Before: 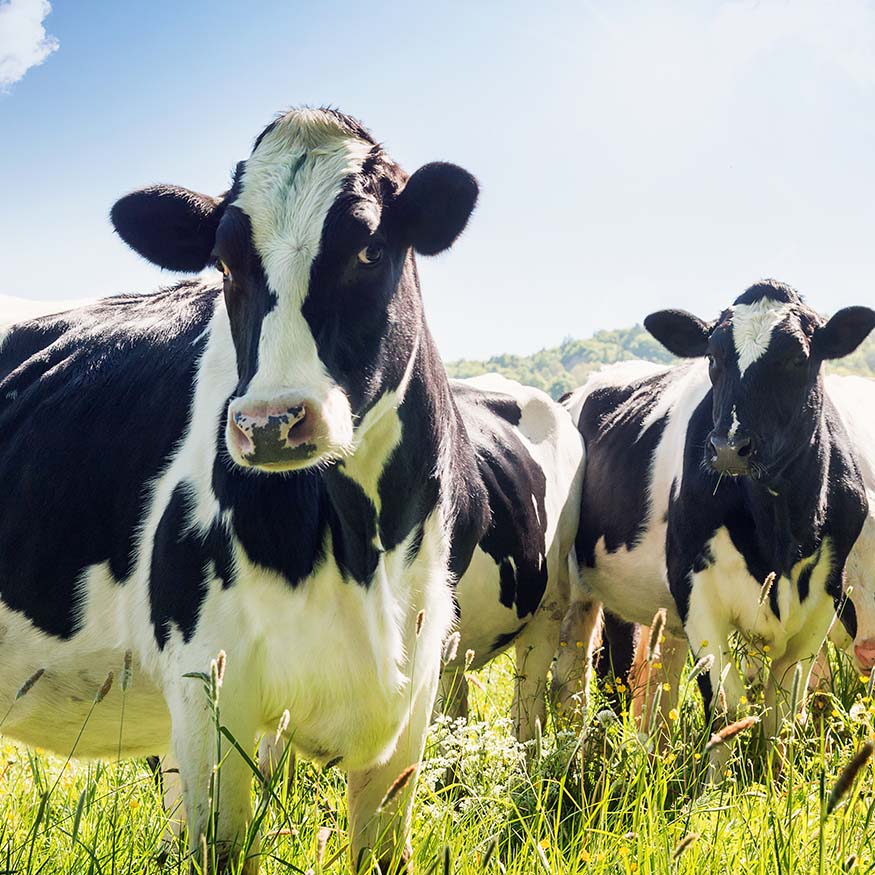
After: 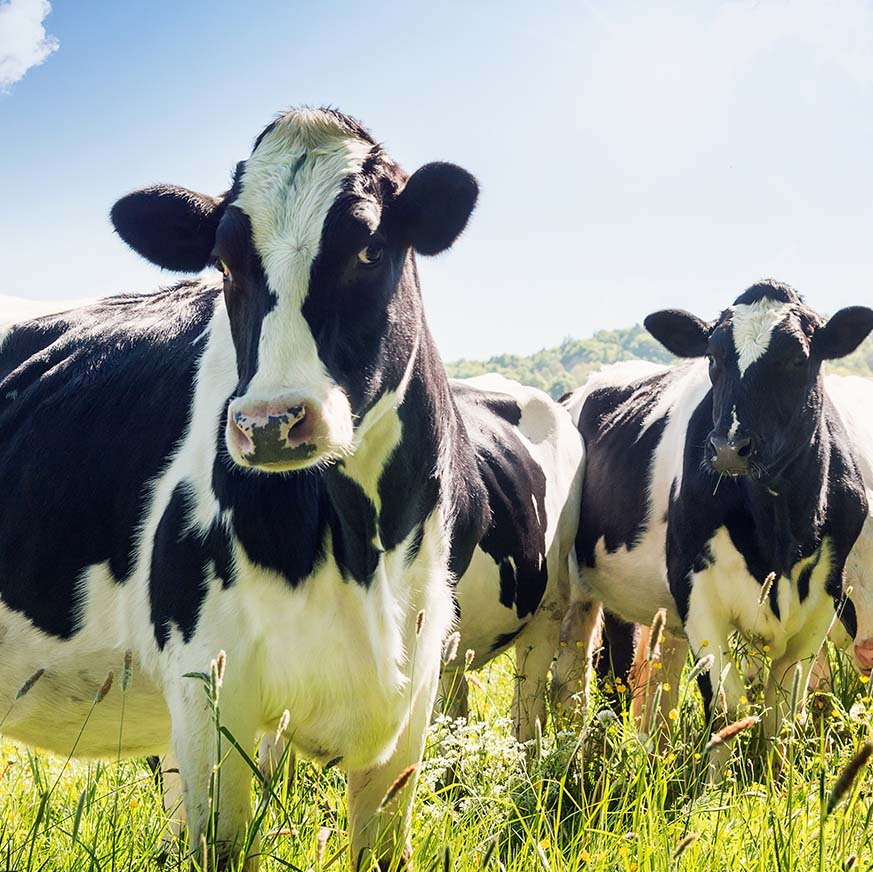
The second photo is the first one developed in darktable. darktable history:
crop: top 0.05%, bottom 0.098%
